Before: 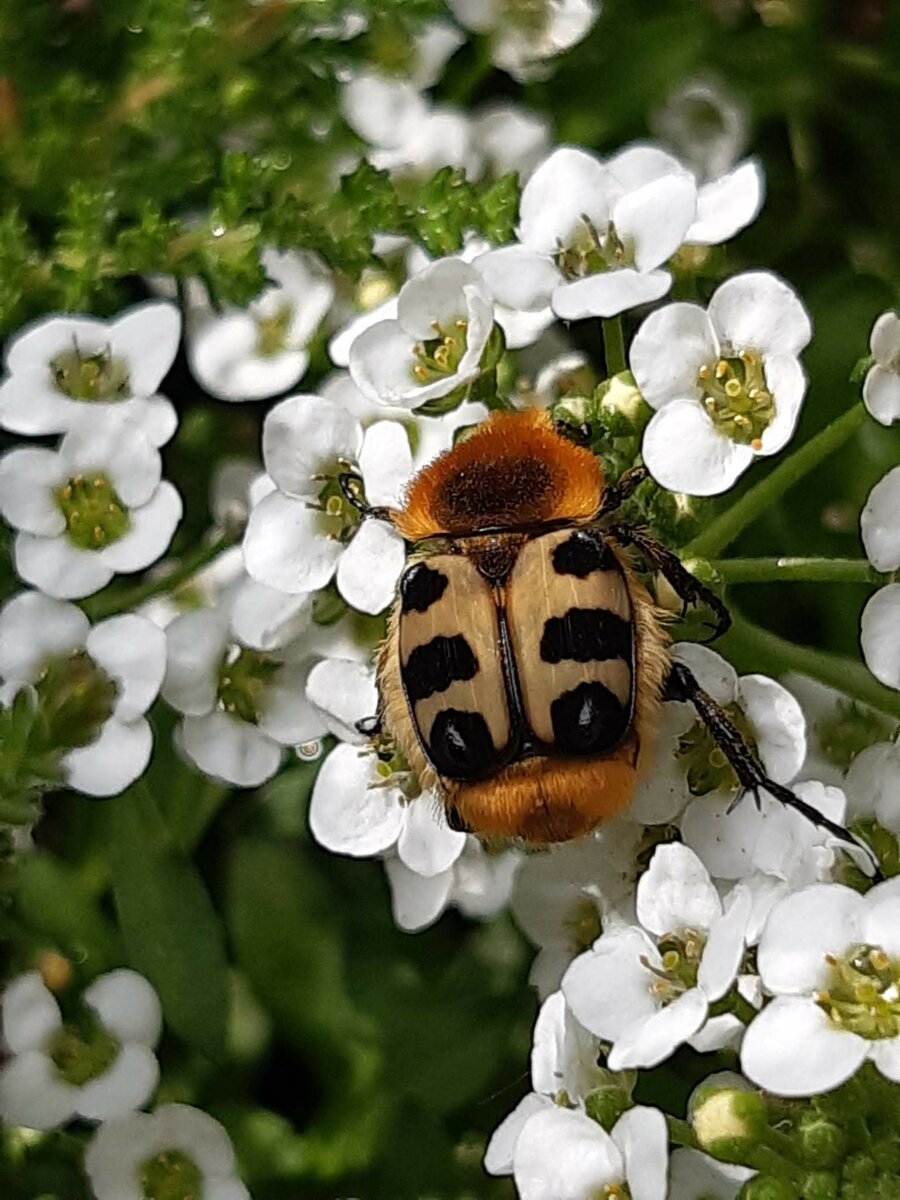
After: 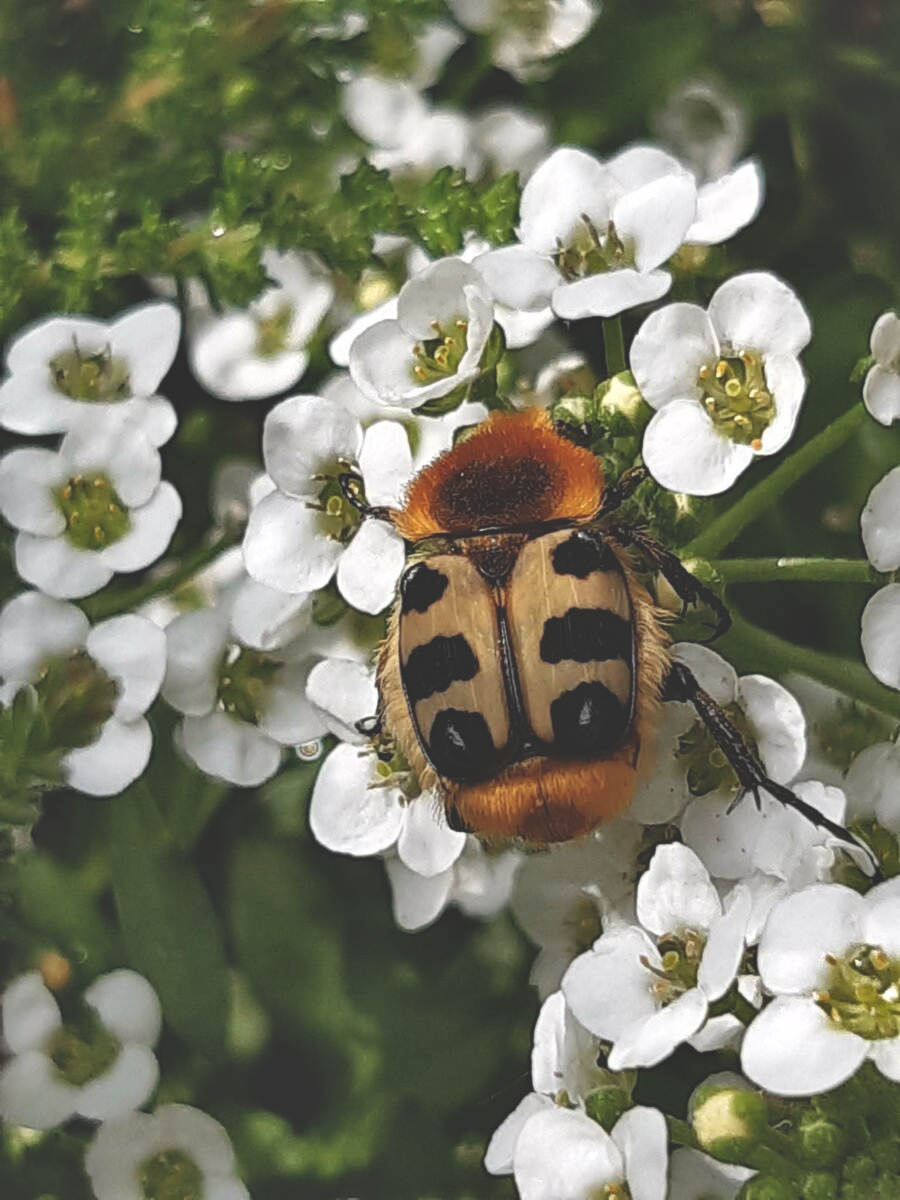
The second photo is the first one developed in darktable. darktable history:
exposure: black level correction -0.028, compensate highlight preservation false
shadows and highlights: soften with gaussian
